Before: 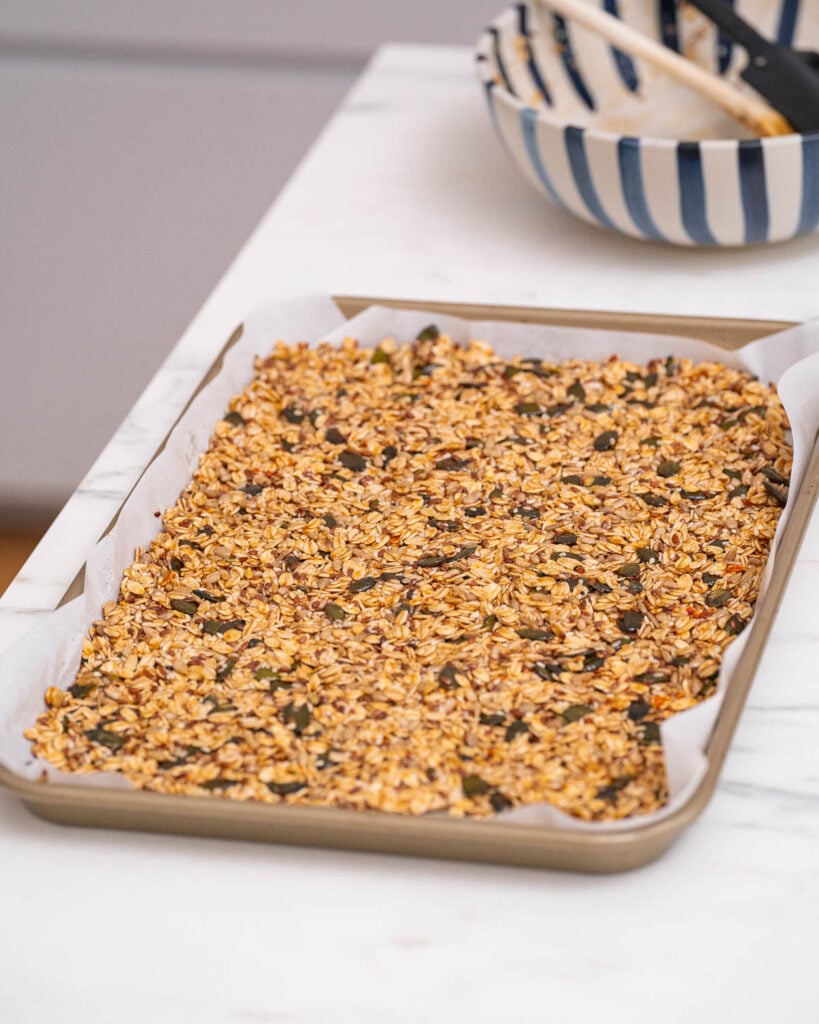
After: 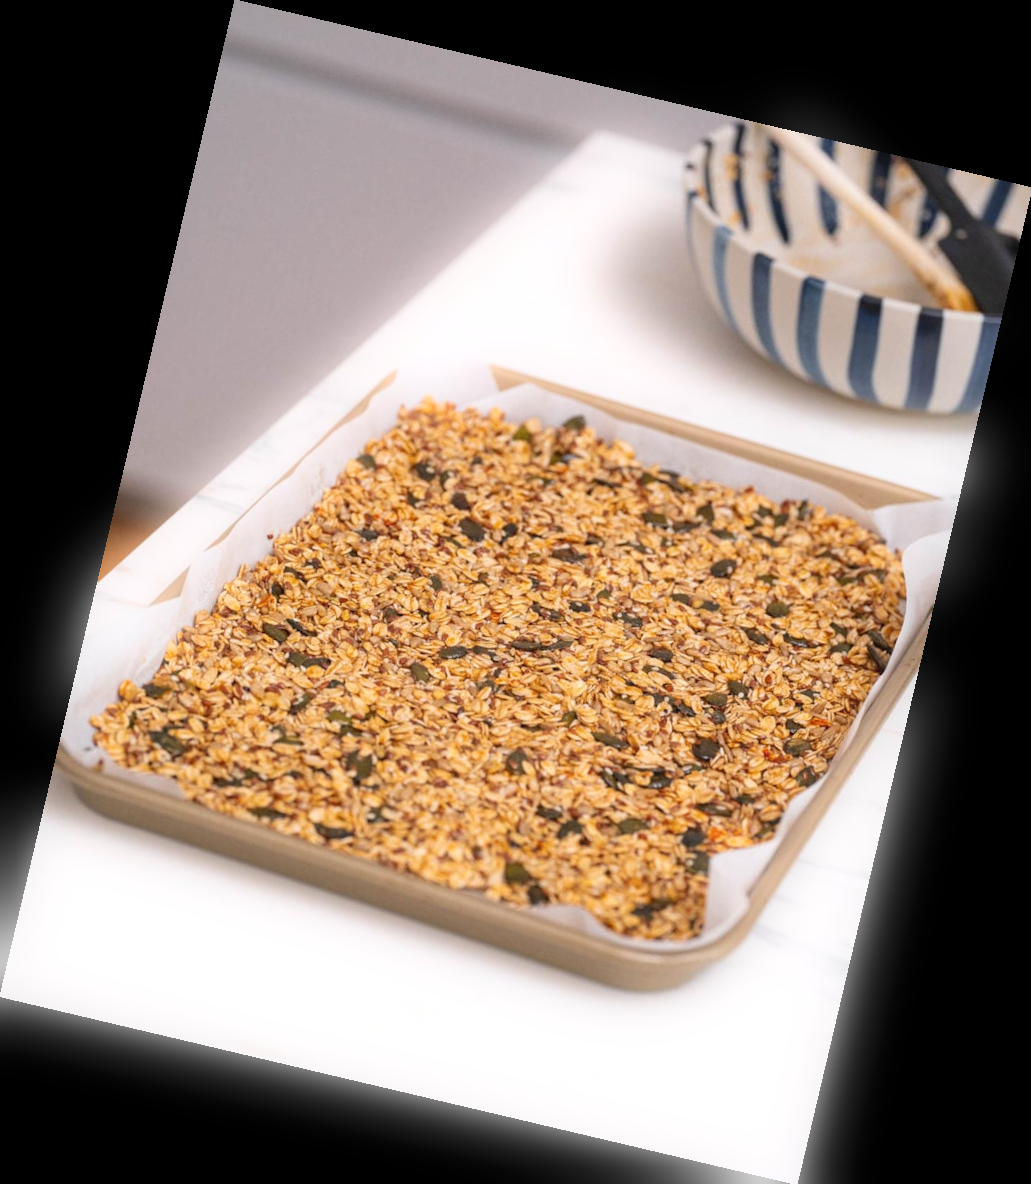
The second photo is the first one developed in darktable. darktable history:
bloom: size 5%, threshold 95%, strength 15%
rotate and perspective: rotation 13.27°, automatic cropping off
